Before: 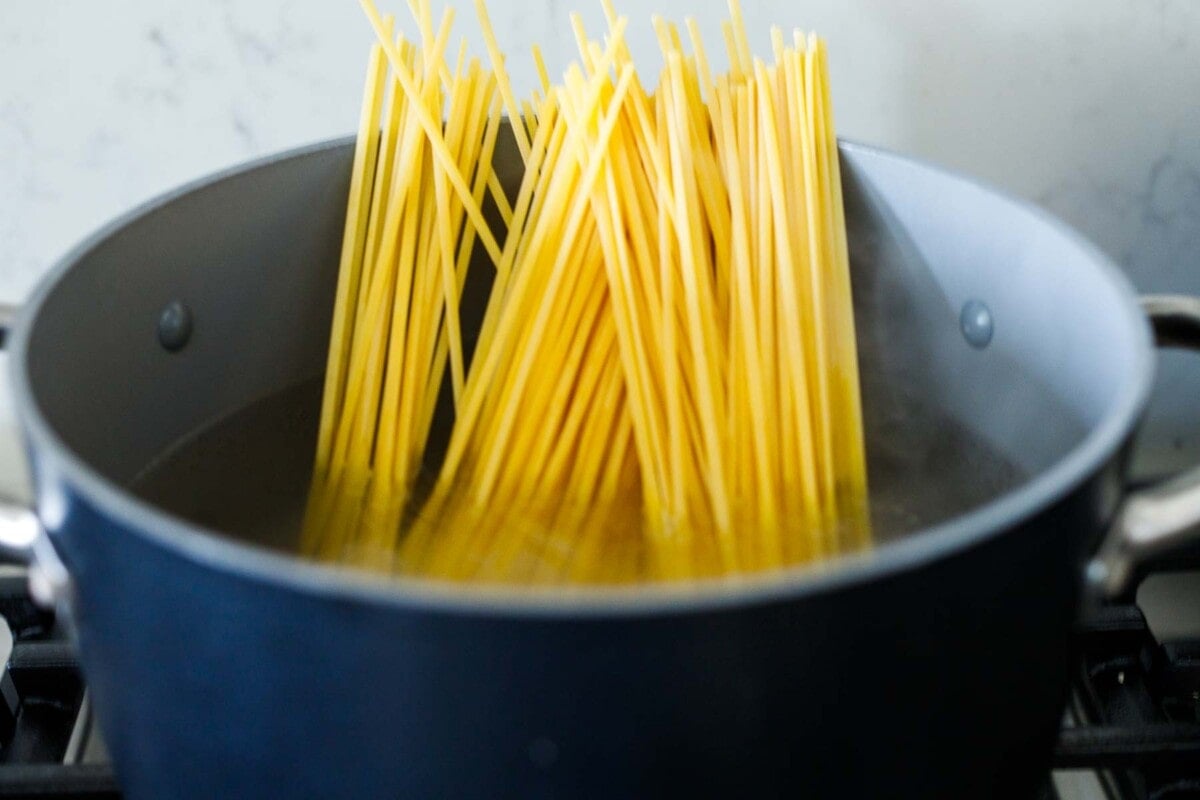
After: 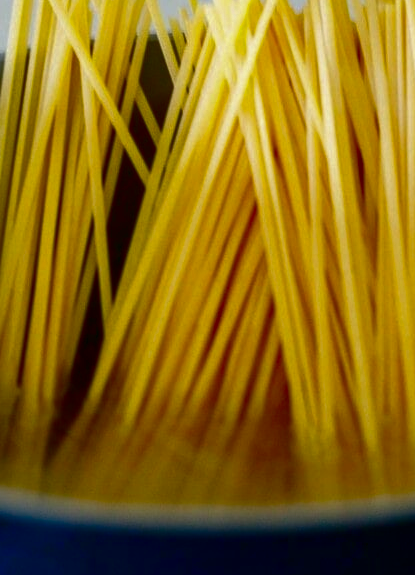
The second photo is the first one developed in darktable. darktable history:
crop and rotate: left 29.368%, top 10.366%, right 35.975%, bottom 17.669%
contrast brightness saturation: contrast 0.09, brightness -0.574, saturation 0.166
shadows and highlights: on, module defaults
haze removal: strength -0.091, compatibility mode true, adaptive false
